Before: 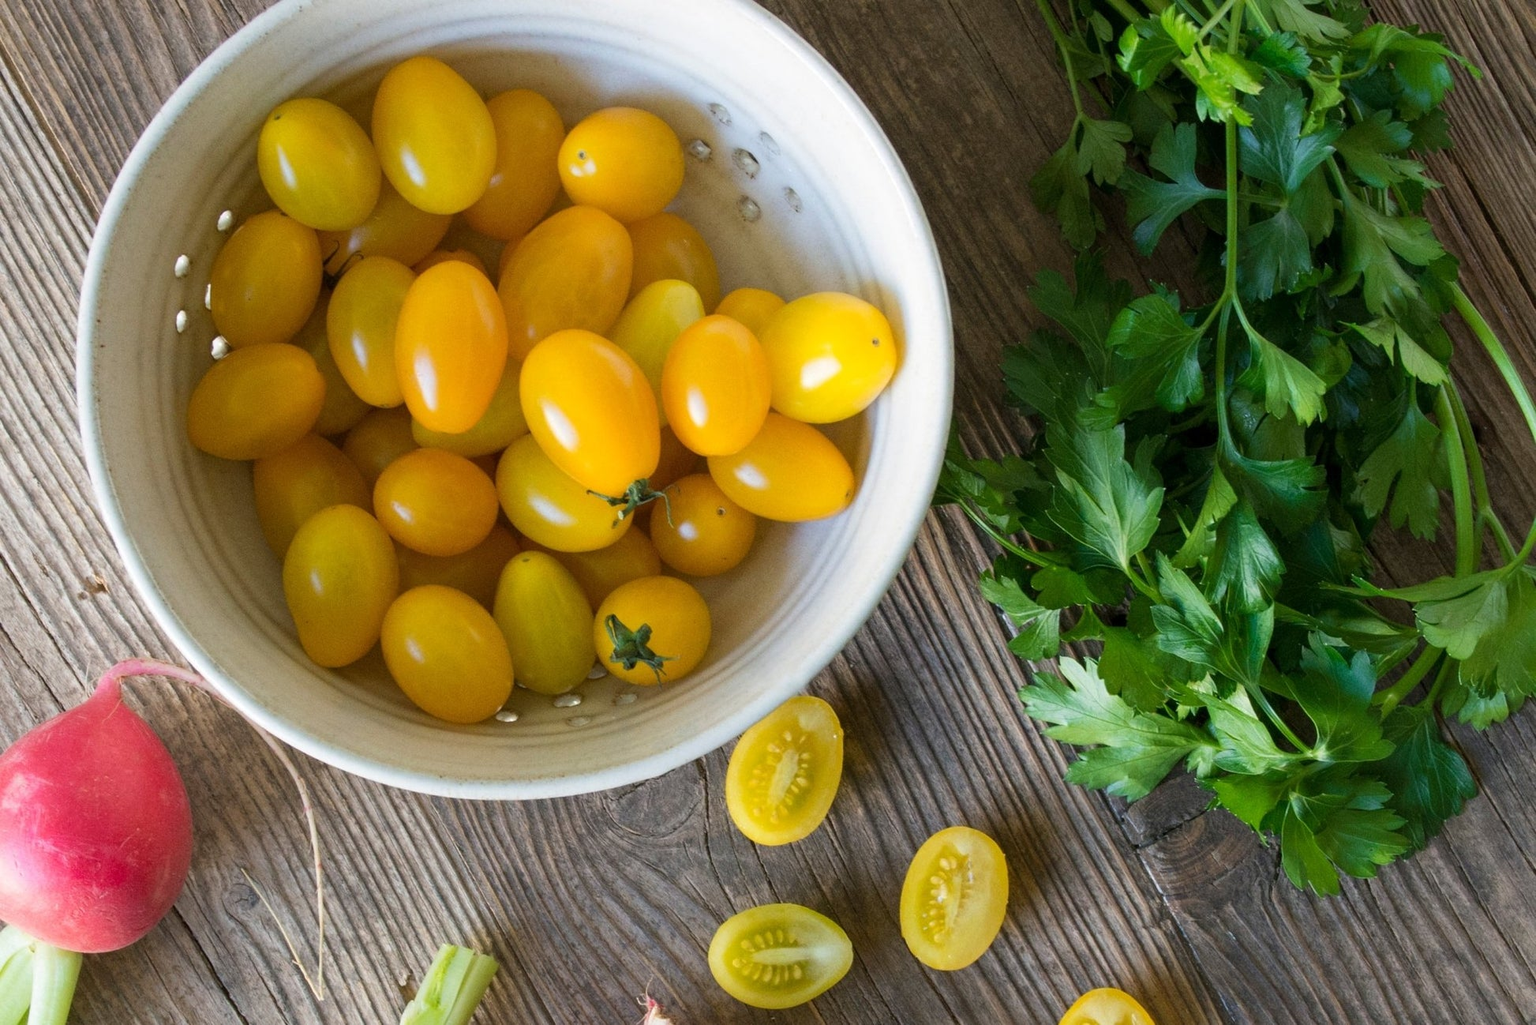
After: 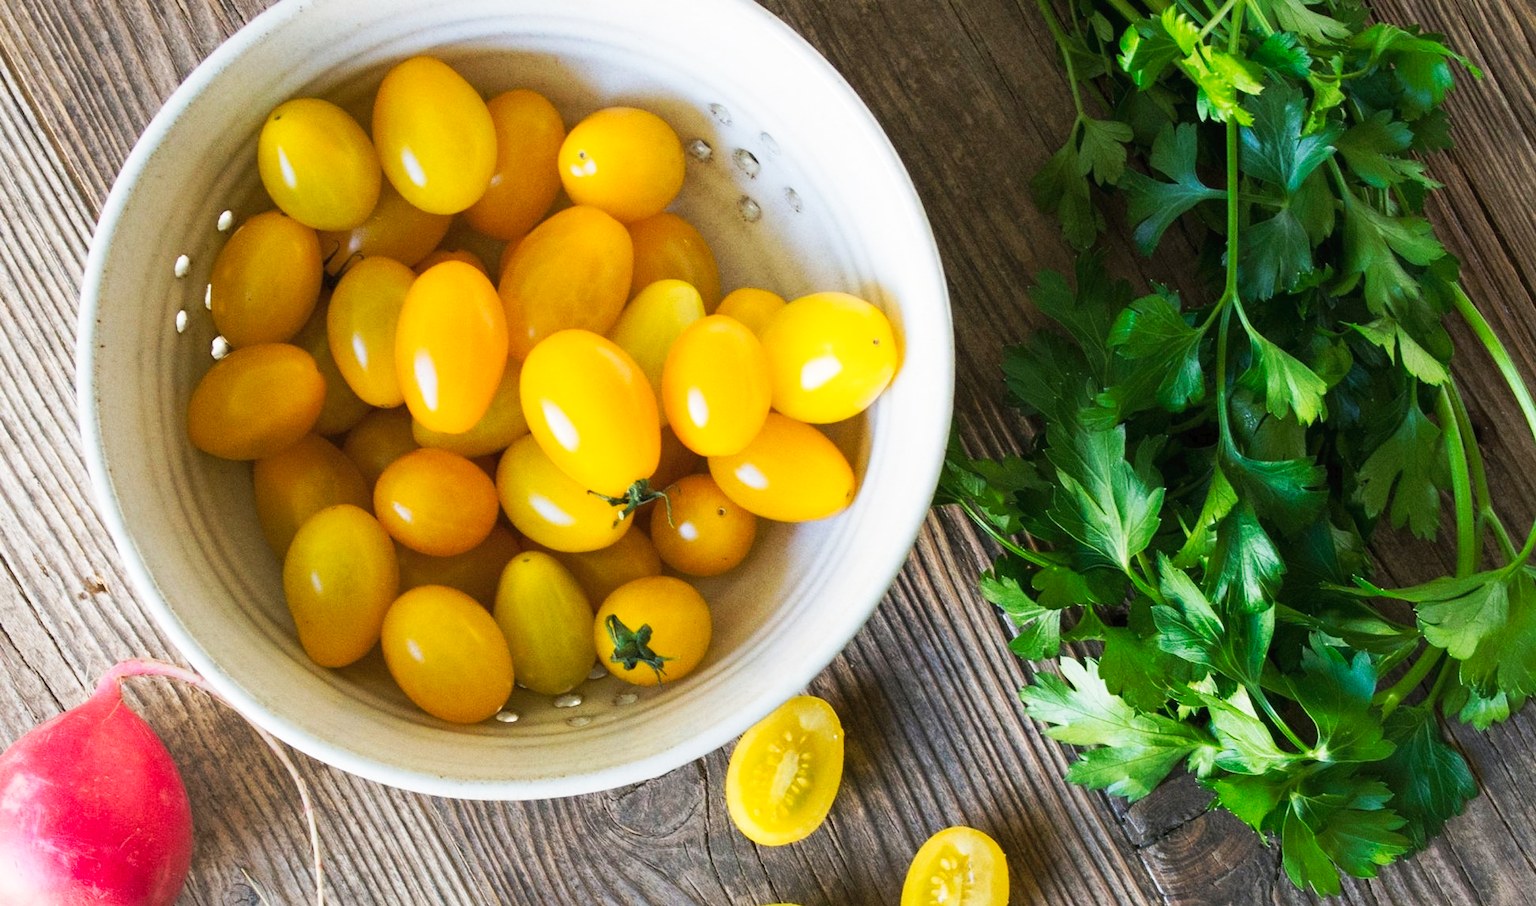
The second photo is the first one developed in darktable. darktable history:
tone curve: curves: ch0 [(0, 0) (0.003, 0.017) (0.011, 0.018) (0.025, 0.03) (0.044, 0.051) (0.069, 0.075) (0.1, 0.104) (0.136, 0.138) (0.177, 0.183) (0.224, 0.237) (0.277, 0.294) (0.335, 0.361) (0.399, 0.446) (0.468, 0.552) (0.543, 0.66) (0.623, 0.753) (0.709, 0.843) (0.801, 0.912) (0.898, 0.962) (1, 1)], preserve colors none
crop and rotate: top 0%, bottom 11.49%
